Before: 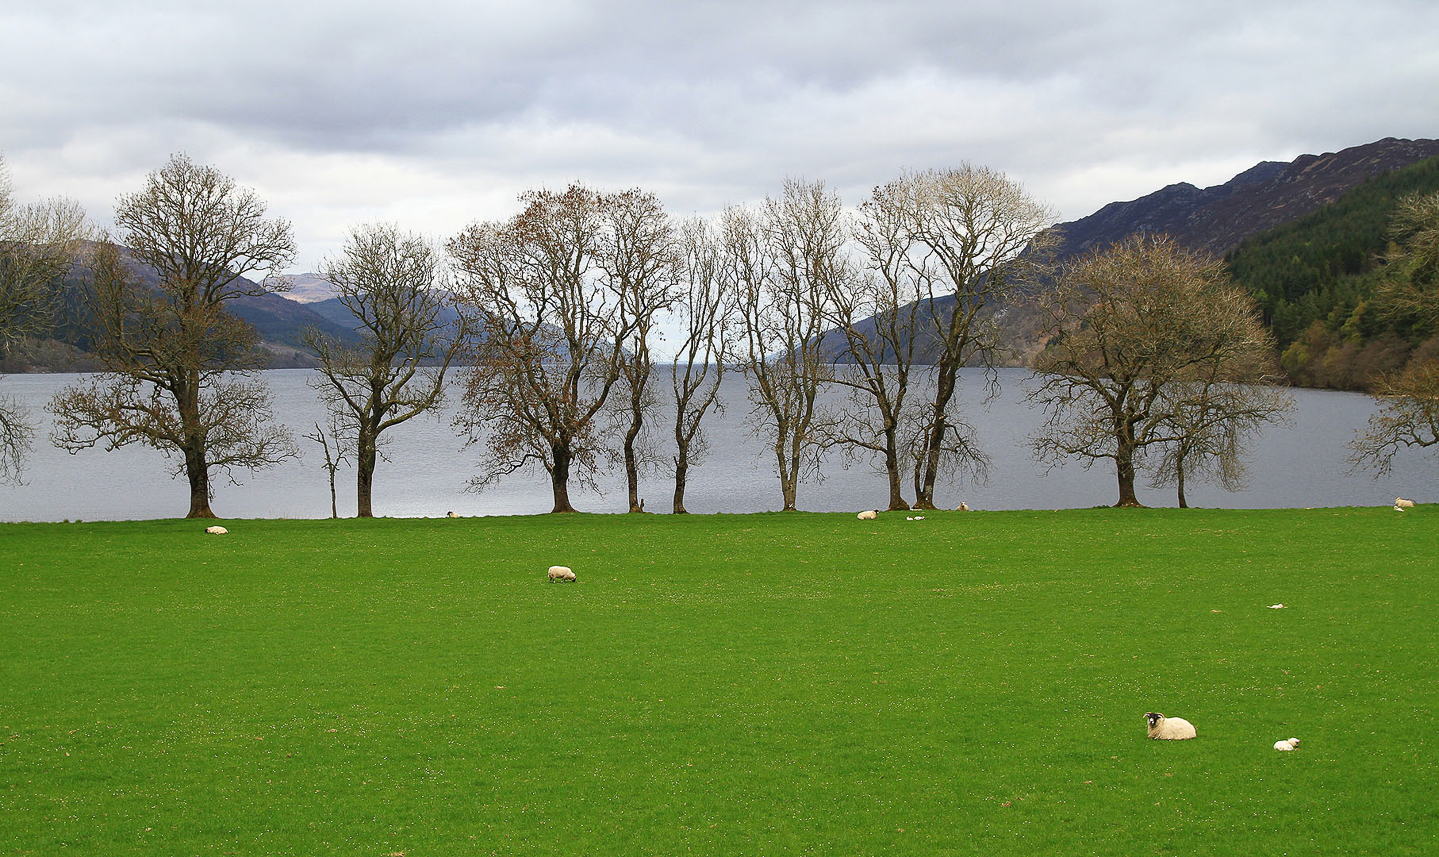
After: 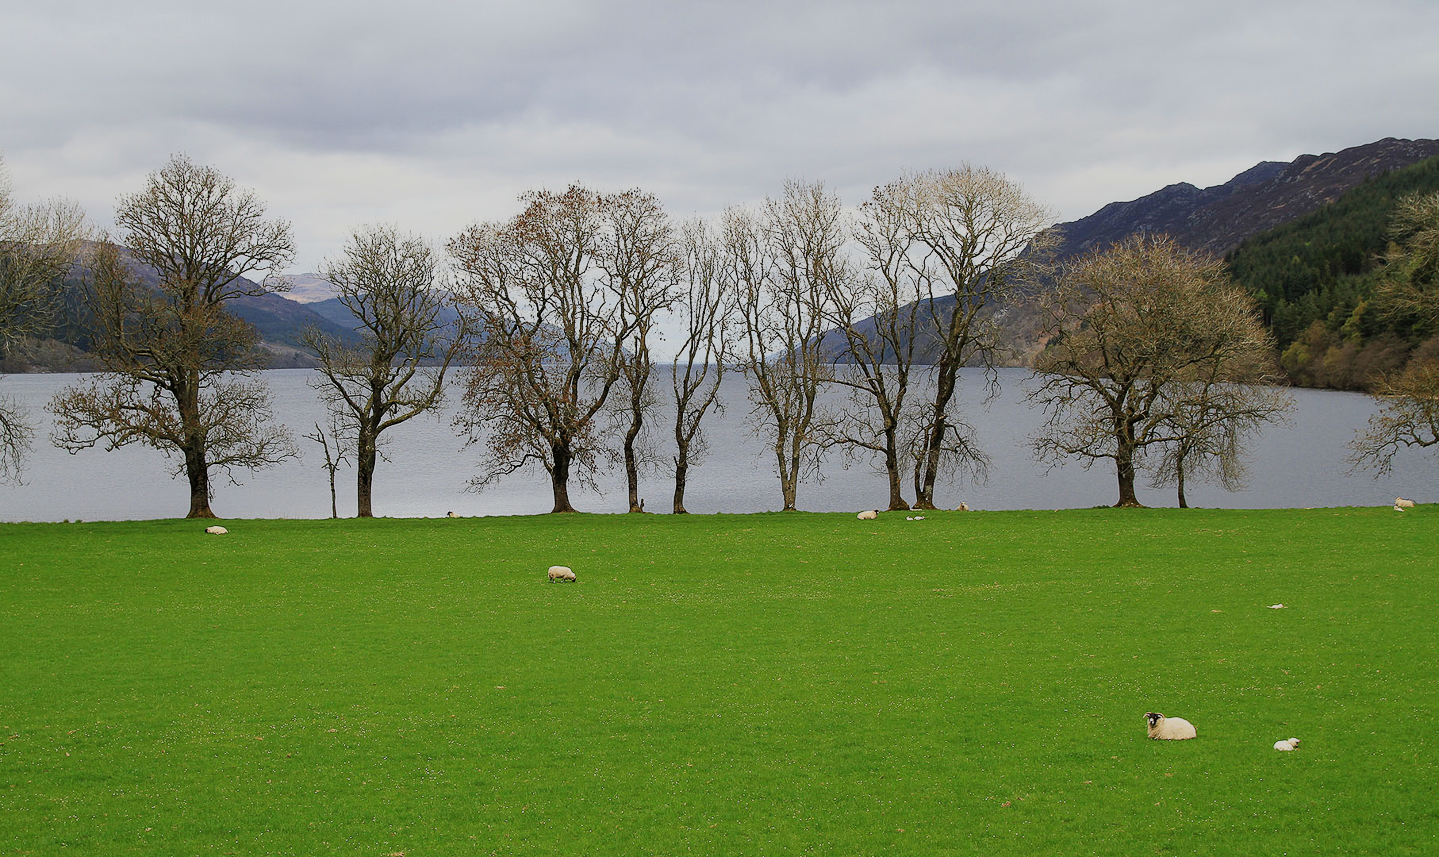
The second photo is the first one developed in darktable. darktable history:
filmic rgb: black relative exposure -16 EV, white relative exposure 6.92 EV, hardness 4.65
